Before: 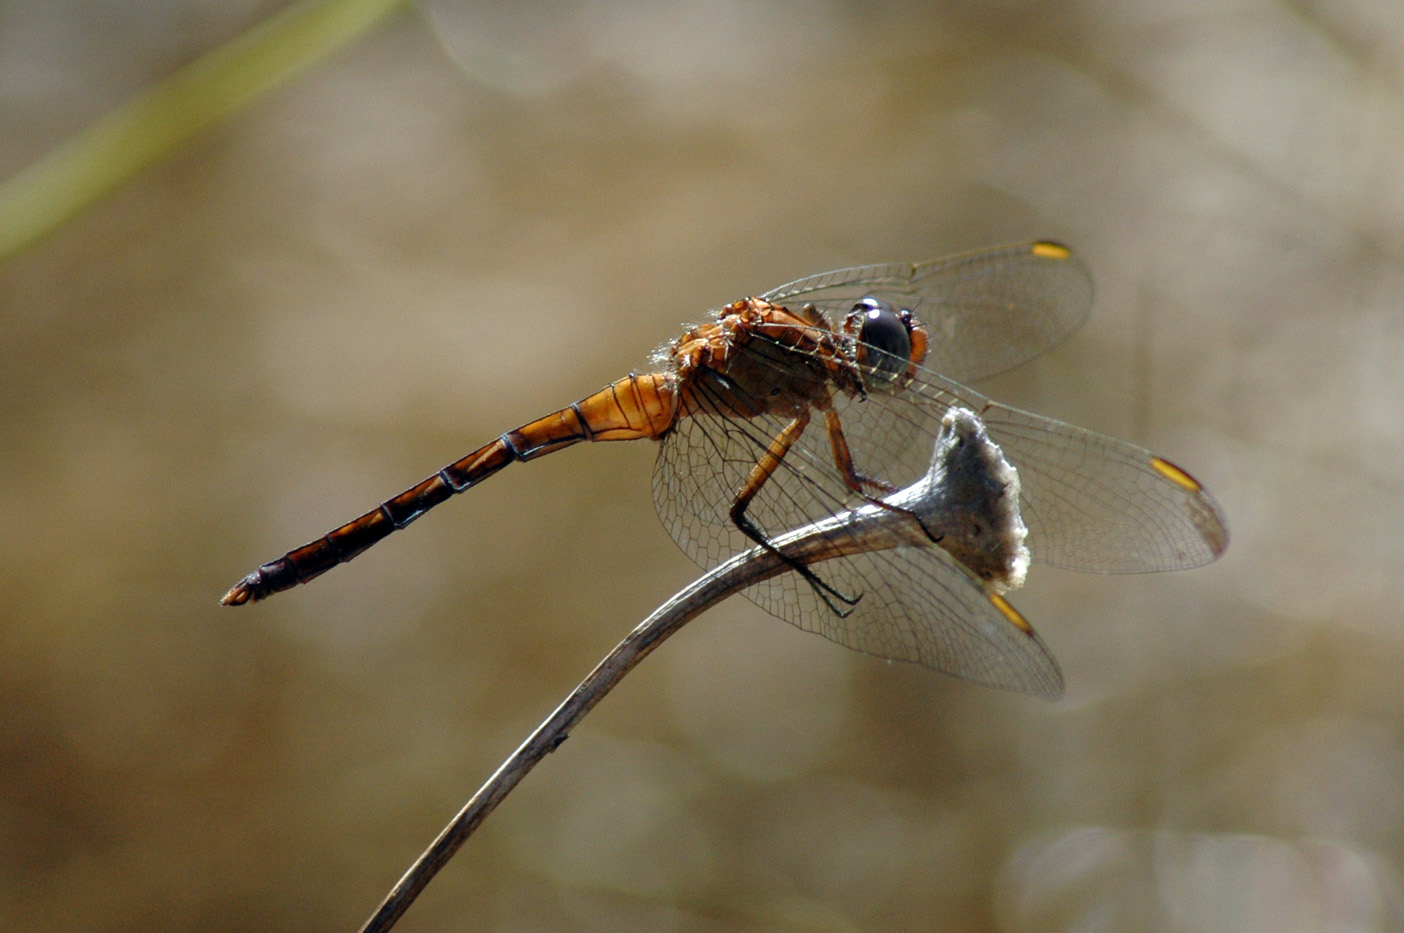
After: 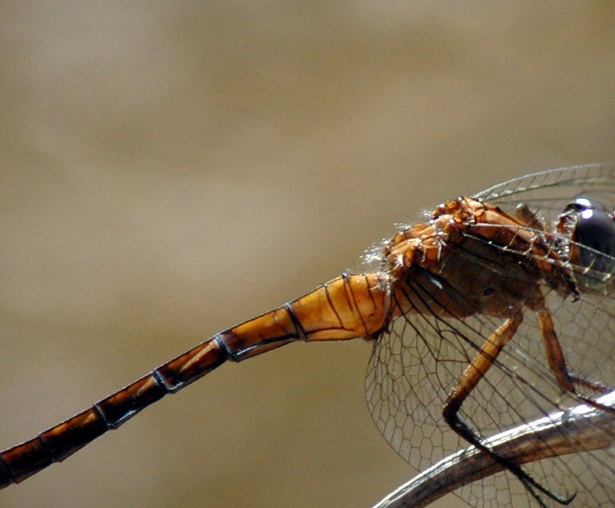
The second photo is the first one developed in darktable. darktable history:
shadows and highlights: radius 105.83, shadows 45.69, highlights -67.62, low approximation 0.01, soften with gaussian
crop: left 20.476%, top 10.787%, right 35.7%, bottom 34.72%
